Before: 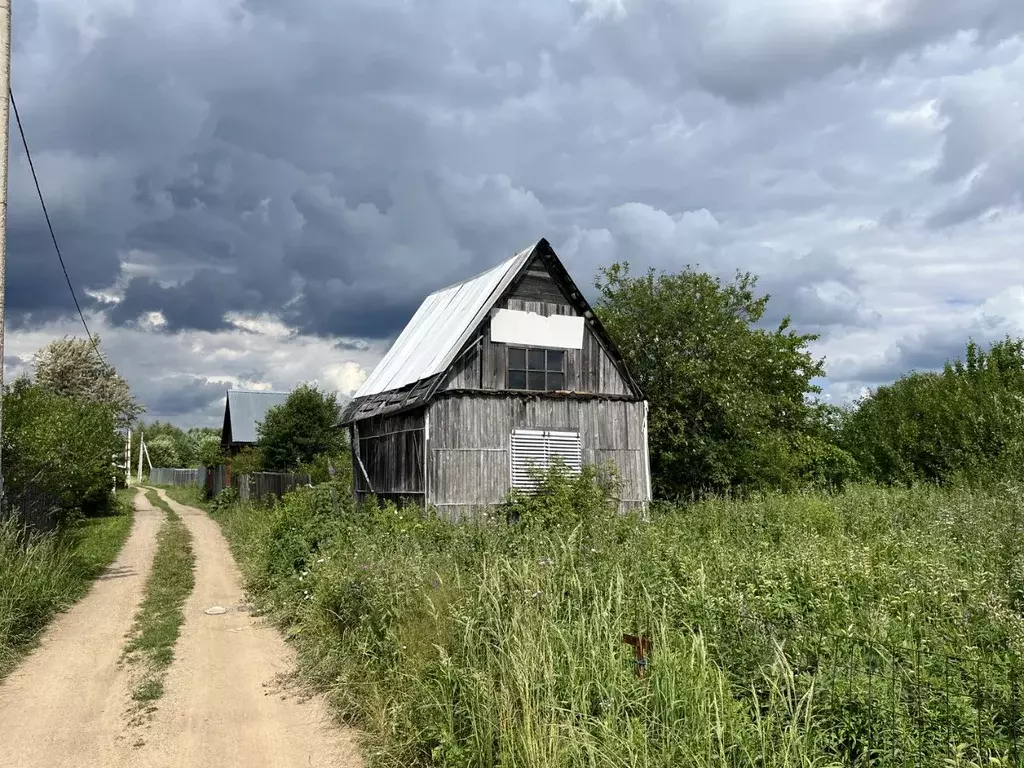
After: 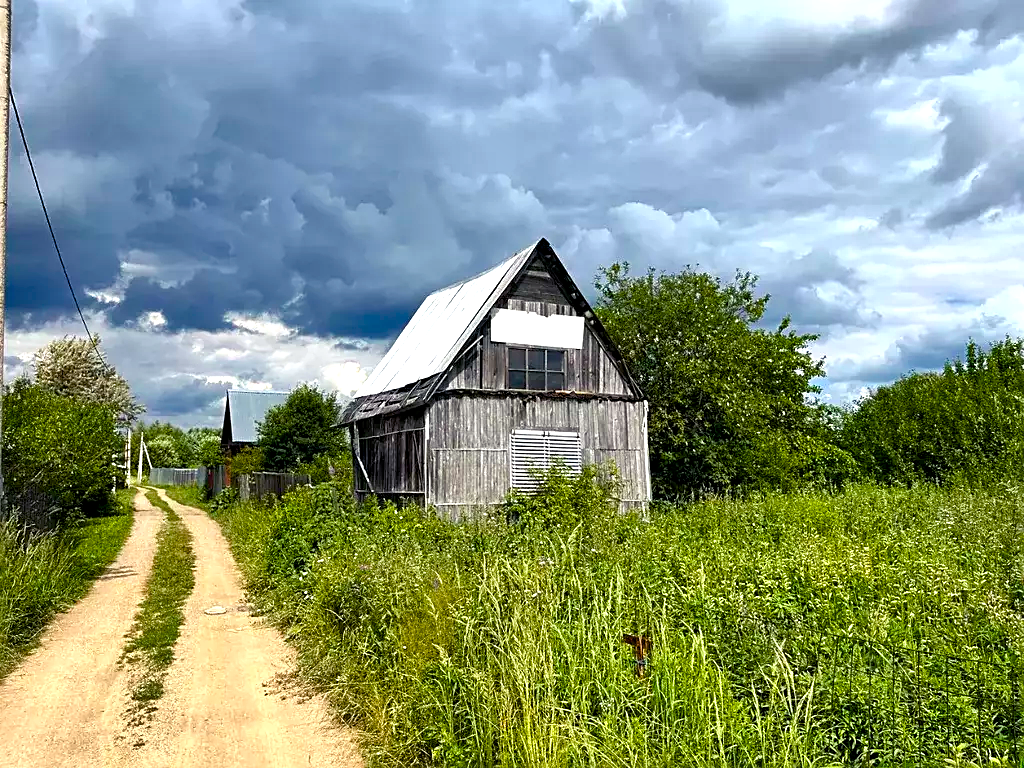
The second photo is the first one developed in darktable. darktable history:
sharpen: on, module defaults
color balance rgb: shadows lift › chroma 3.354%, shadows lift › hue 278.13°, perceptual saturation grading › global saturation 35.824%, perceptual saturation grading › shadows 34.841%, perceptual brilliance grading › global brilliance 11.624%
exposure: black level correction 0.001, compensate highlight preservation false
shadows and highlights: shadows 11.38, white point adjustment 1.25, shadows color adjustment 99.17%, highlights color adjustment 0.543%, soften with gaussian
color zones: curves: ch0 [(0, 0.5) (0.143, 0.5) (0.286, 0.5) (0.429, 0.5) (0.571, 0.5) (0.714, 0.476) (0.857, 0.5) (1, 0.5)]; ch2 [(0, 0.5) (0.143, 0.5) (0.286, 0.5) (0.429, 0.5) (0.571, 0.5) (0.714, 0.487) (0.857, 0.5) (1, 0.5)]
local contrast: mode bilateral grid, contrast 20, coarseness 50, detail 119%, midtone range 0.2
